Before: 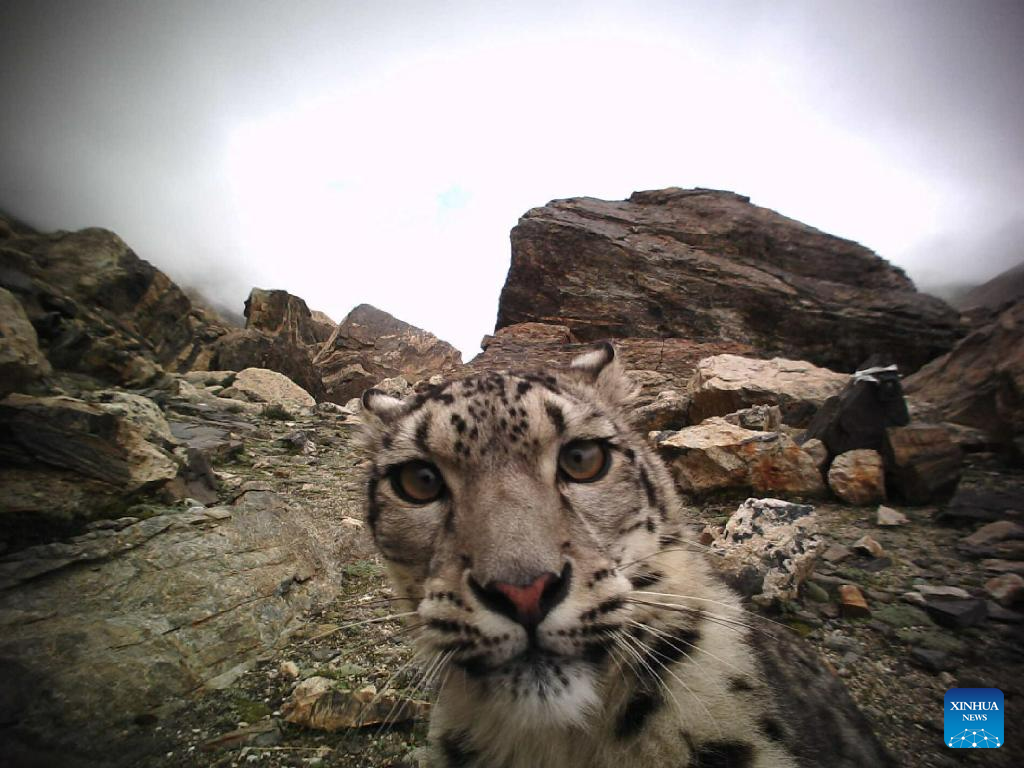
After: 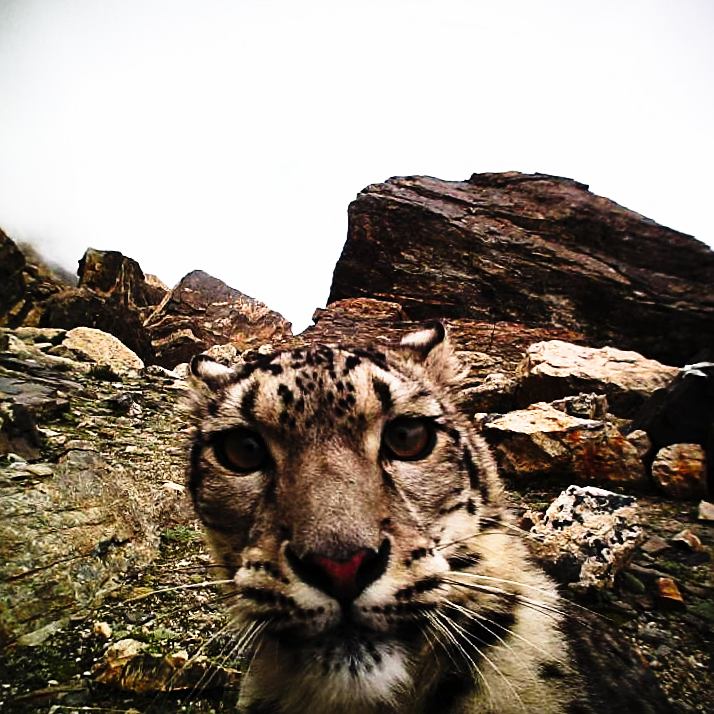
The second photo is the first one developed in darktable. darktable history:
sharpen: on, module defaults
tone curve: curves: ch0 [(0, 0) (0.003, 0.002) (0.011, 0.005) (0.025, 0.011) (0.044, 0.017) (0.069, 0.021) (0.1, 0.027) (0.136, 0.035) (0.177, 0.05) (0.224, 0.076) (0.277, 0.126) (0.335, 0.212) (0.399, 0.333) (0.468, 0.473) (0.543, 0.627) (0.623, 0.784) (0.709, 0.9) (0.801, 0.963) (0.898, 0.988) (1, 1)], preserve colors none
crop and rotate: angle -3.27°, left 14.277%, top 0.028%, right 10.766%, bottom 0.028%
exposure: black level correction 0.002, exposure -0.1 EV, compensate highlight preservation false
